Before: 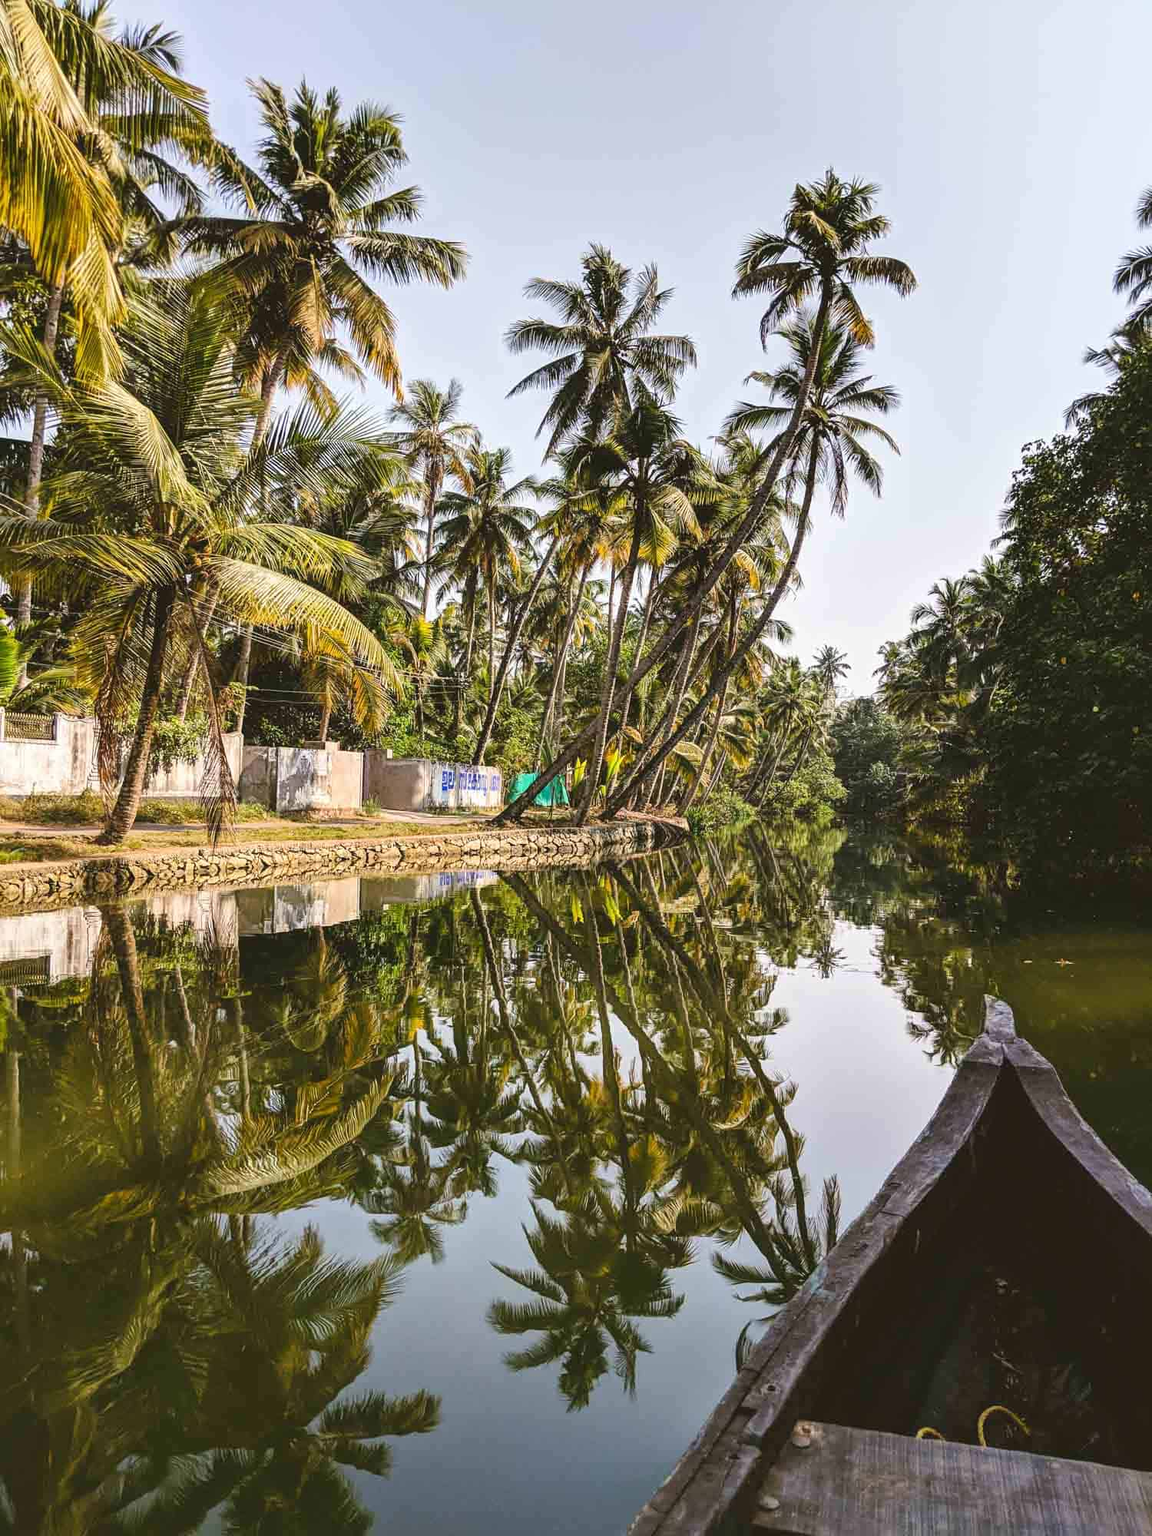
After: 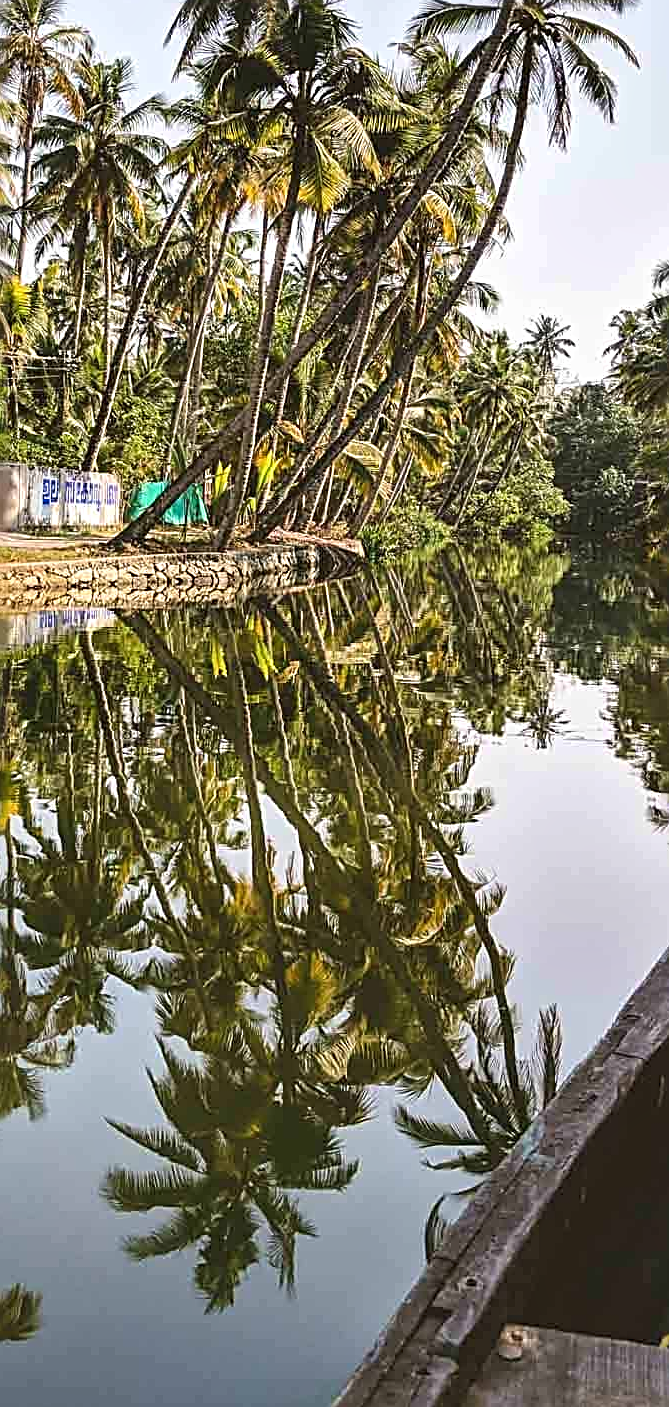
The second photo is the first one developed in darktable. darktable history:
shadows and highlights: shadows 25.71, highlights -47.94, soften with gaussian
exposure: black level correction -0.001, exposure 0.08 EV, compensate highlight preservation false
sharpen: radius 2.834, amount 0.731
crop: left 35.598%, top 26.278%, right 19.764%, bottom 3.364%
